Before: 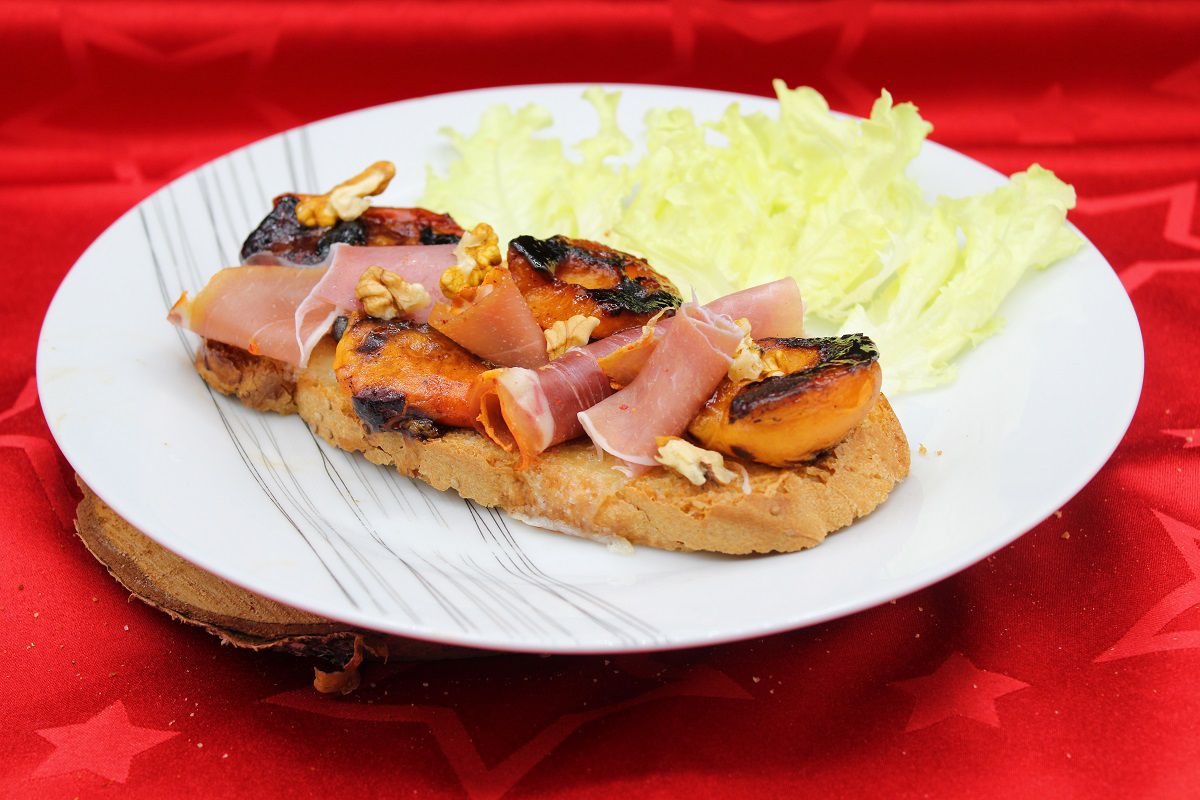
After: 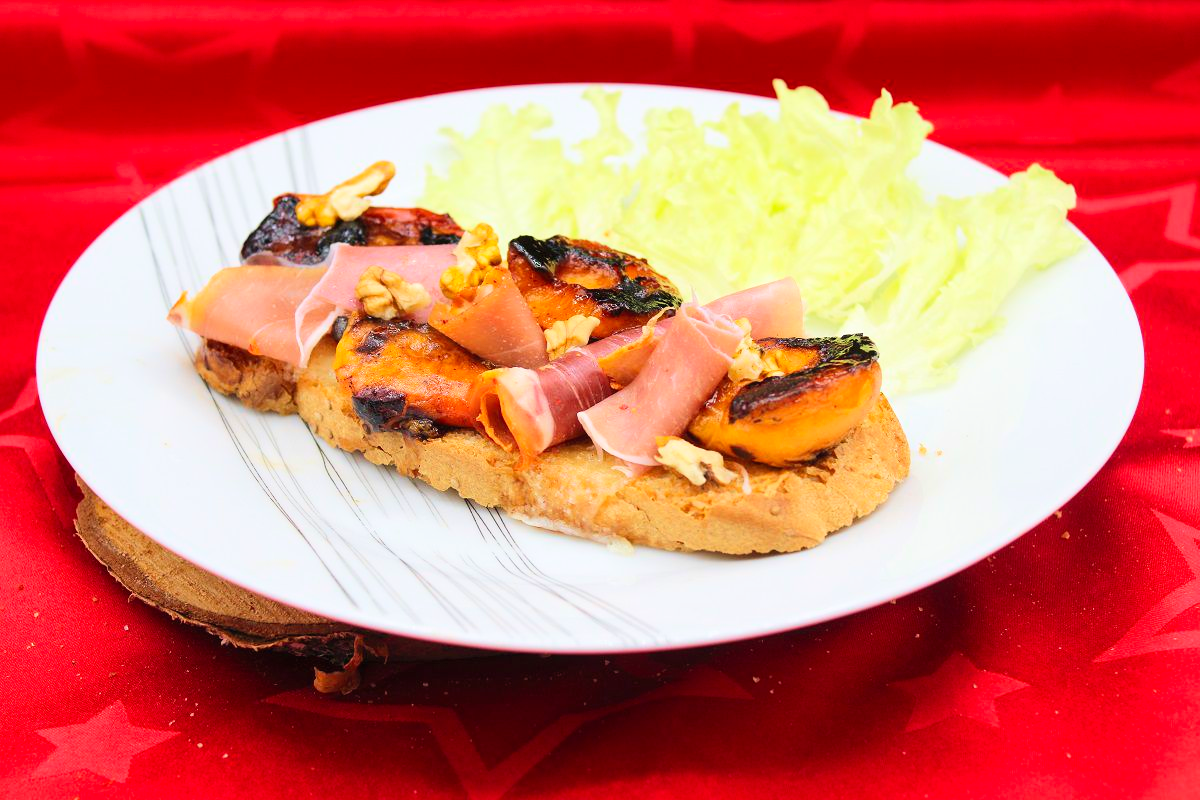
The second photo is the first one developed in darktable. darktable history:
contrast brightness saturation: contrast 0.2, brightness 0.16, saturation 0.22
velvia: on, module defaults
